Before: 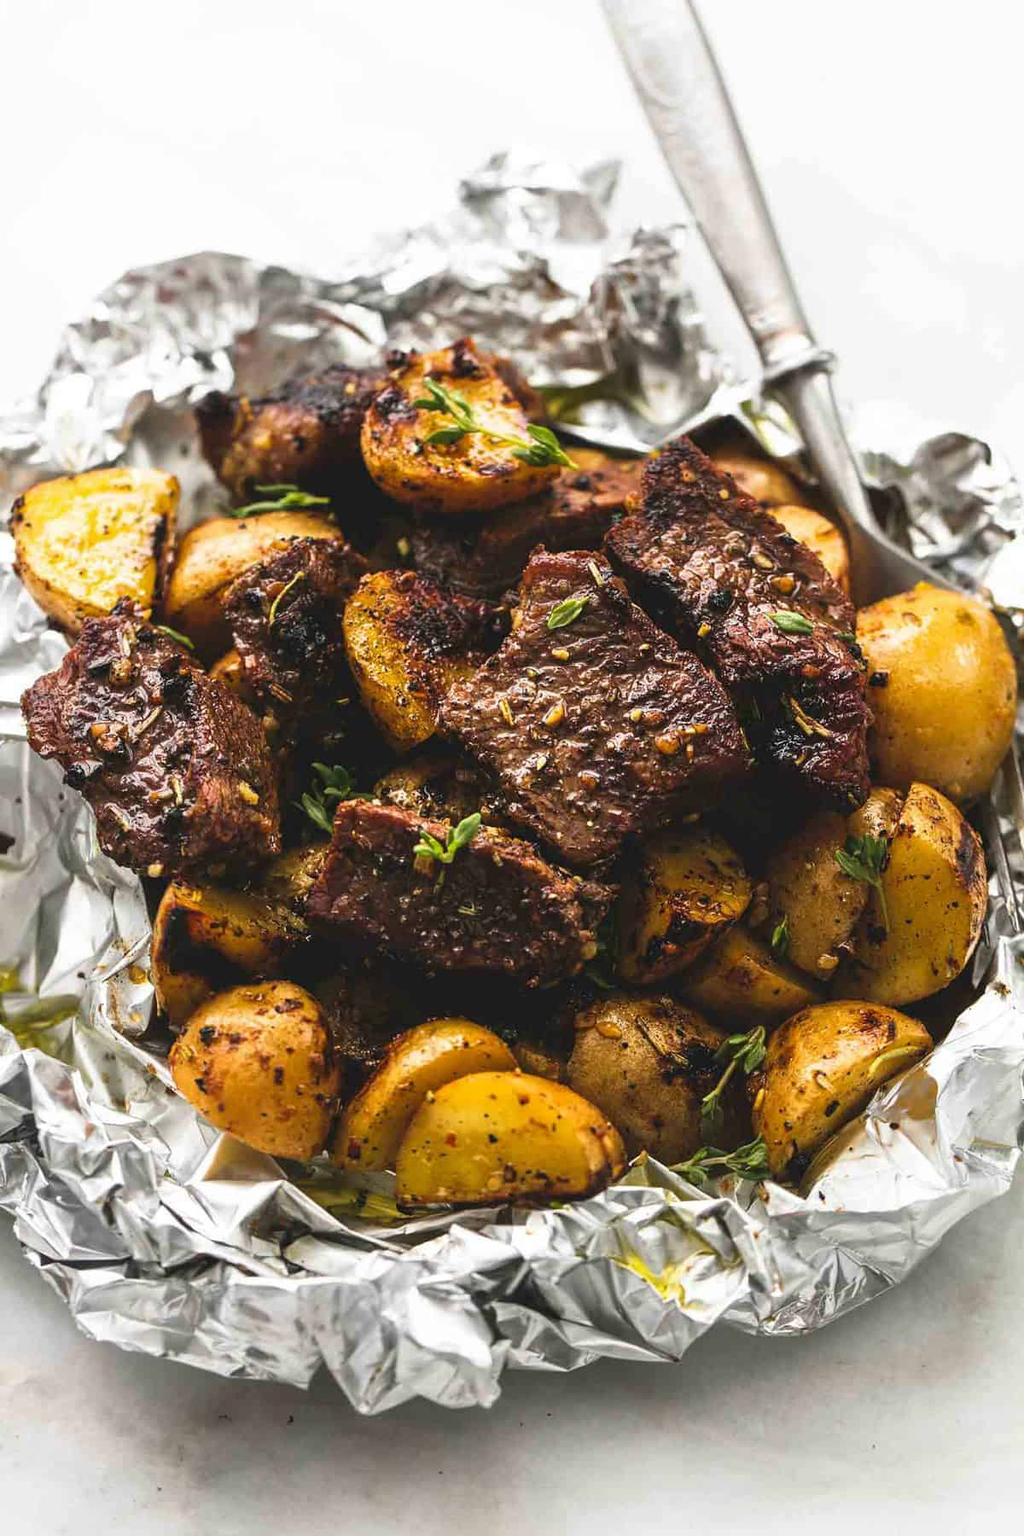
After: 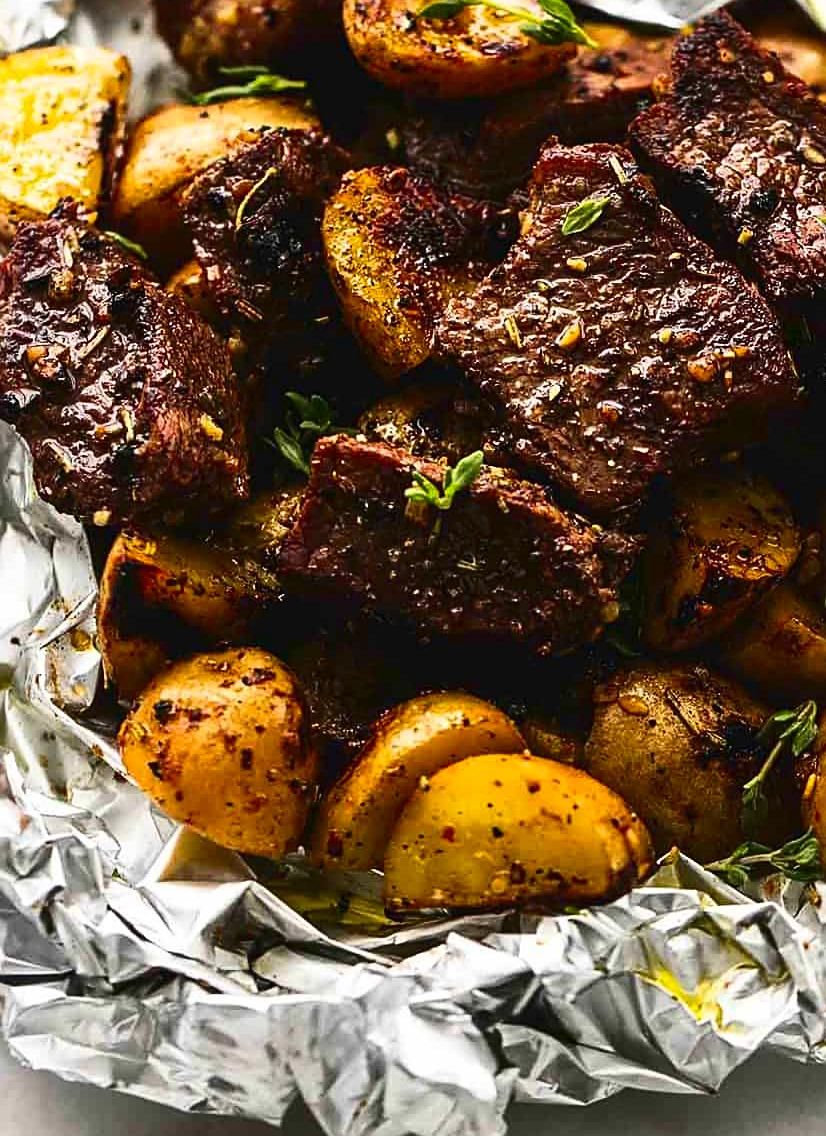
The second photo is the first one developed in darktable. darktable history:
crop: left 6.725%, top 27.932%, right 24.39%, bottom 8.925%
contrast brightness saturation: contrast 0.185, brightness -0.108, saturation 0.205
sharpen: on, module defaults
